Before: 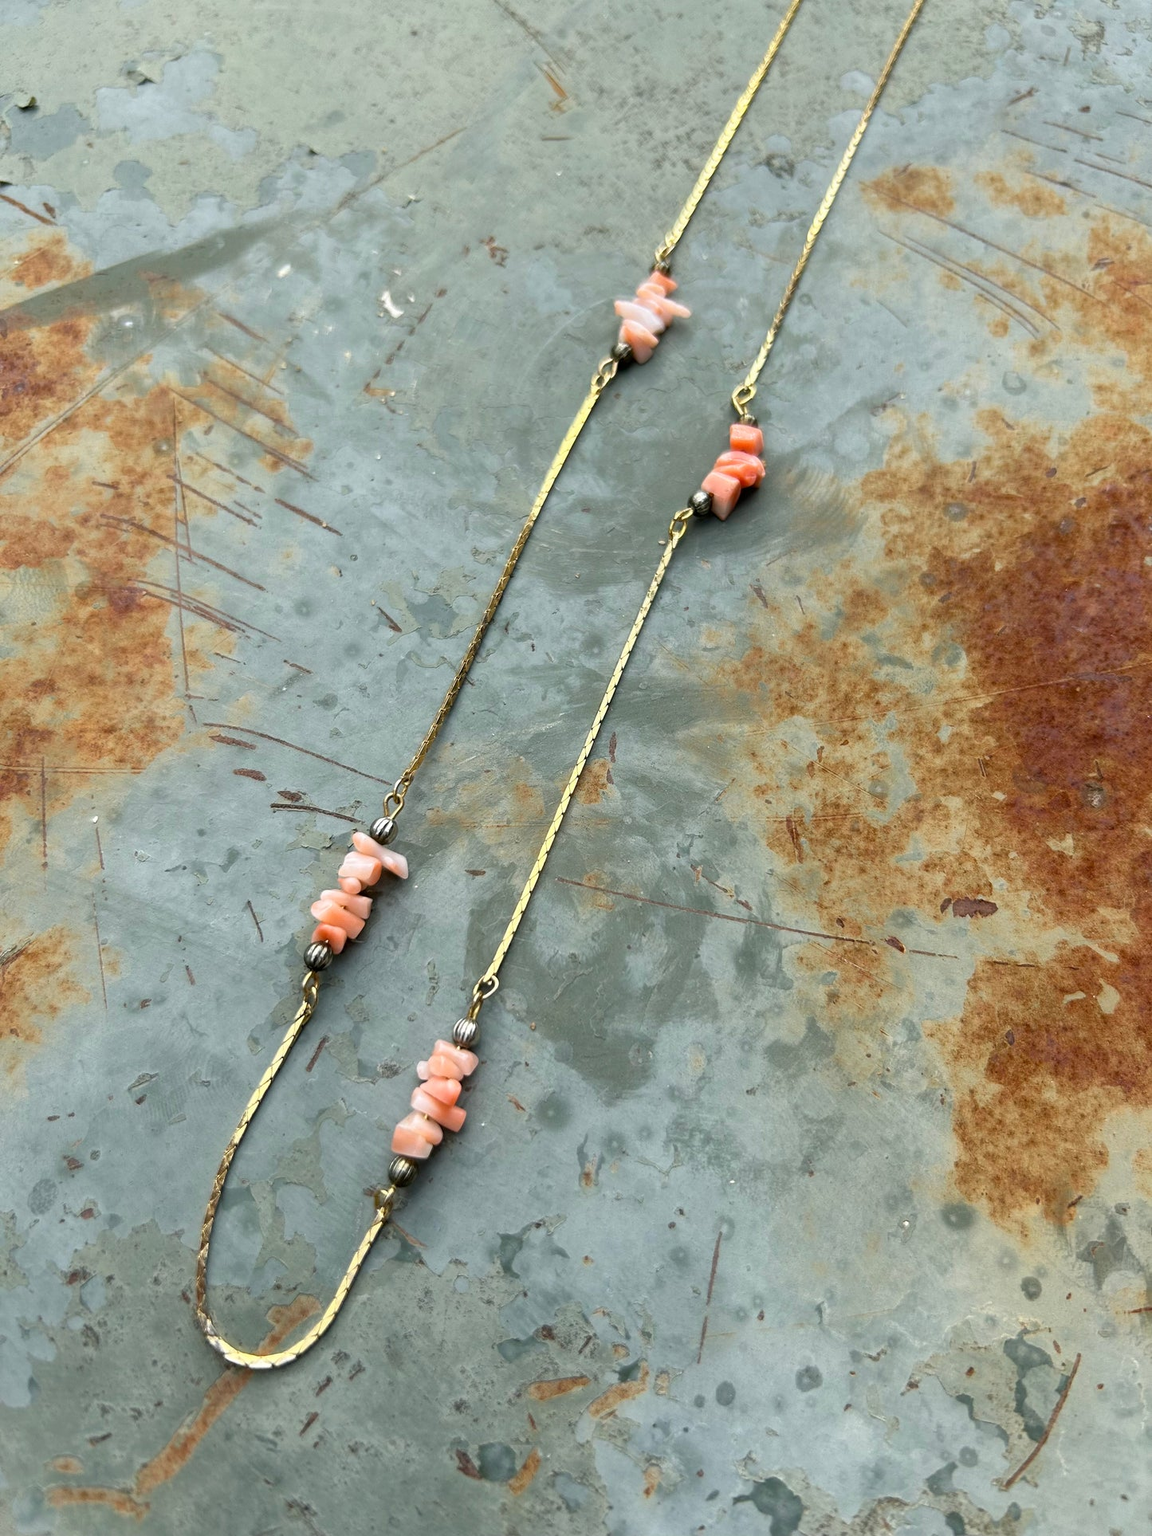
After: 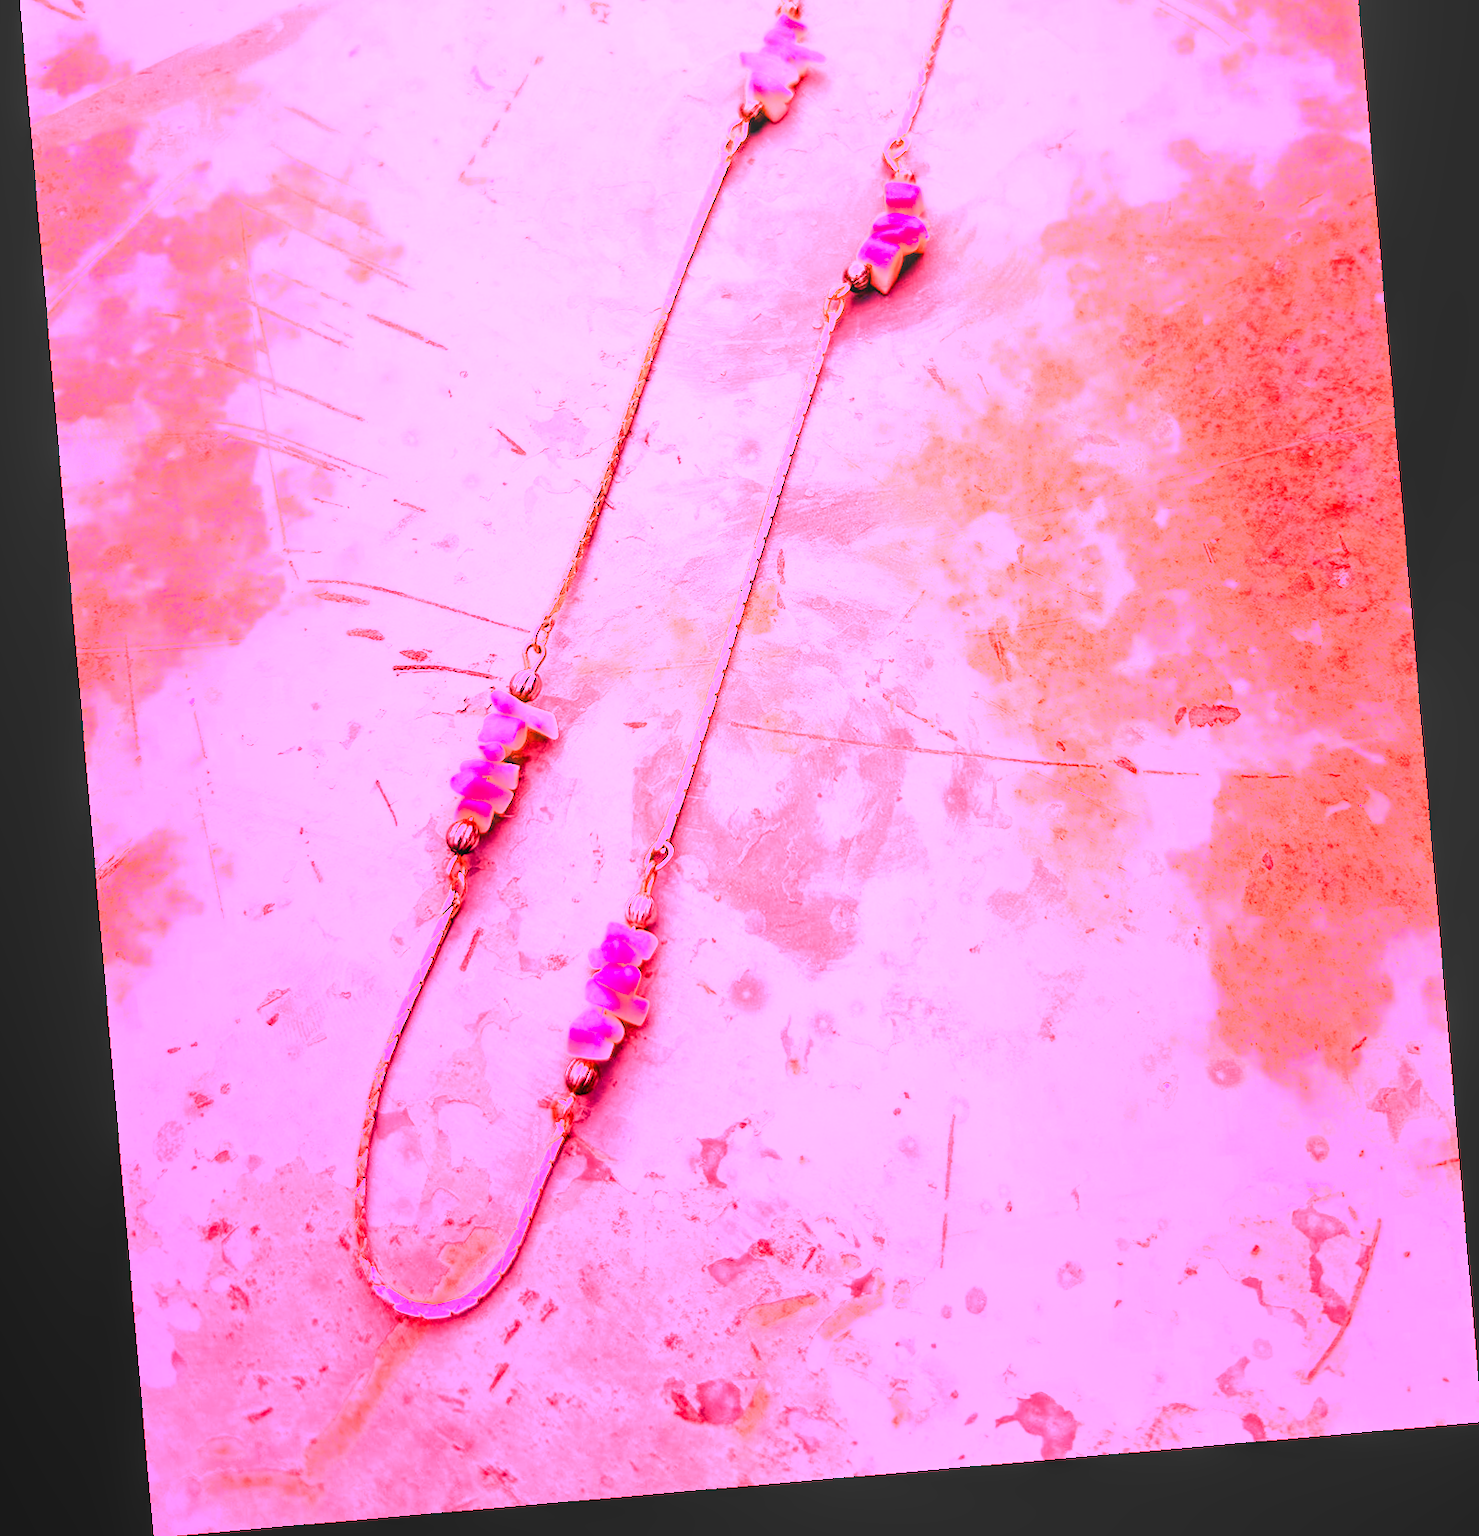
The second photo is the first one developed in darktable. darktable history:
rotate and perspective: rotation -4.98°, automatic cropping off
color balance rgb: perceptual saturation grading › global saturation 20%, perceptual saturation grading › highlights -25%, perceptual saturation grading › shadows 50%, global vibrance -25%
crop and rotate: top 18.507%
white balance: red 4.26, blue 1.802
local contrast: on, module defaults
